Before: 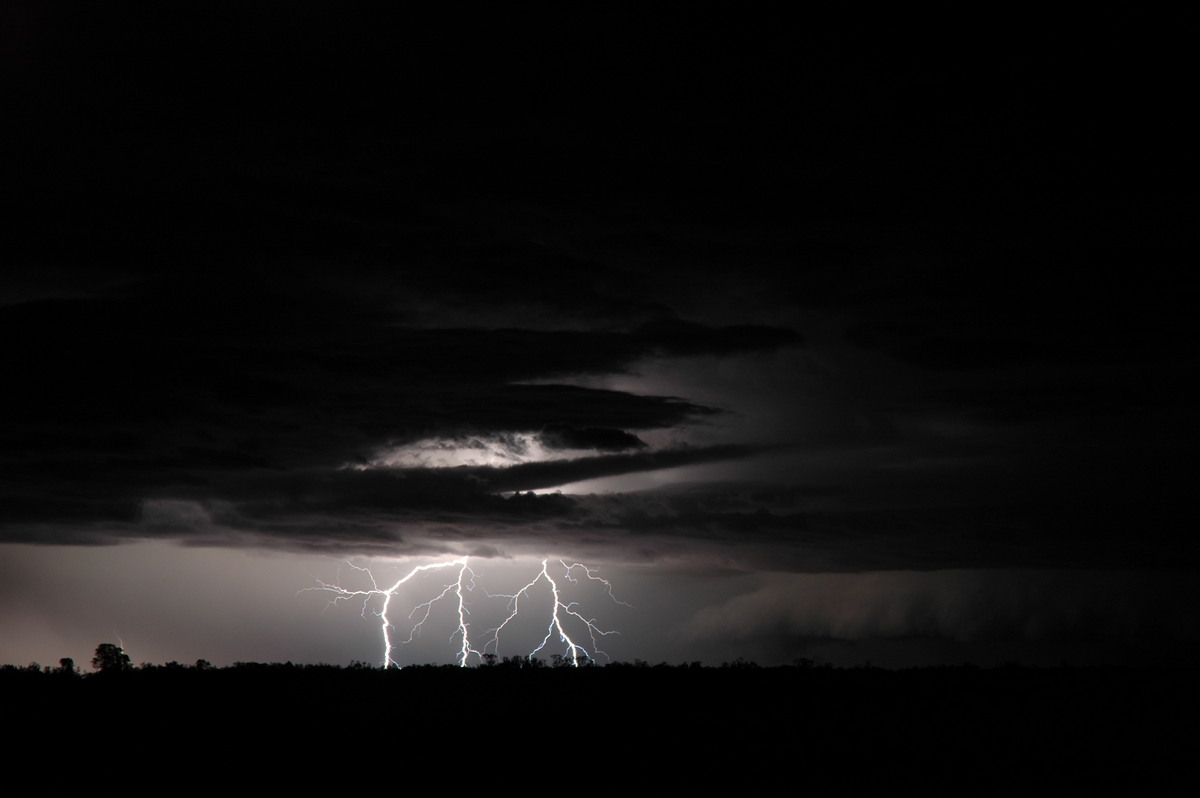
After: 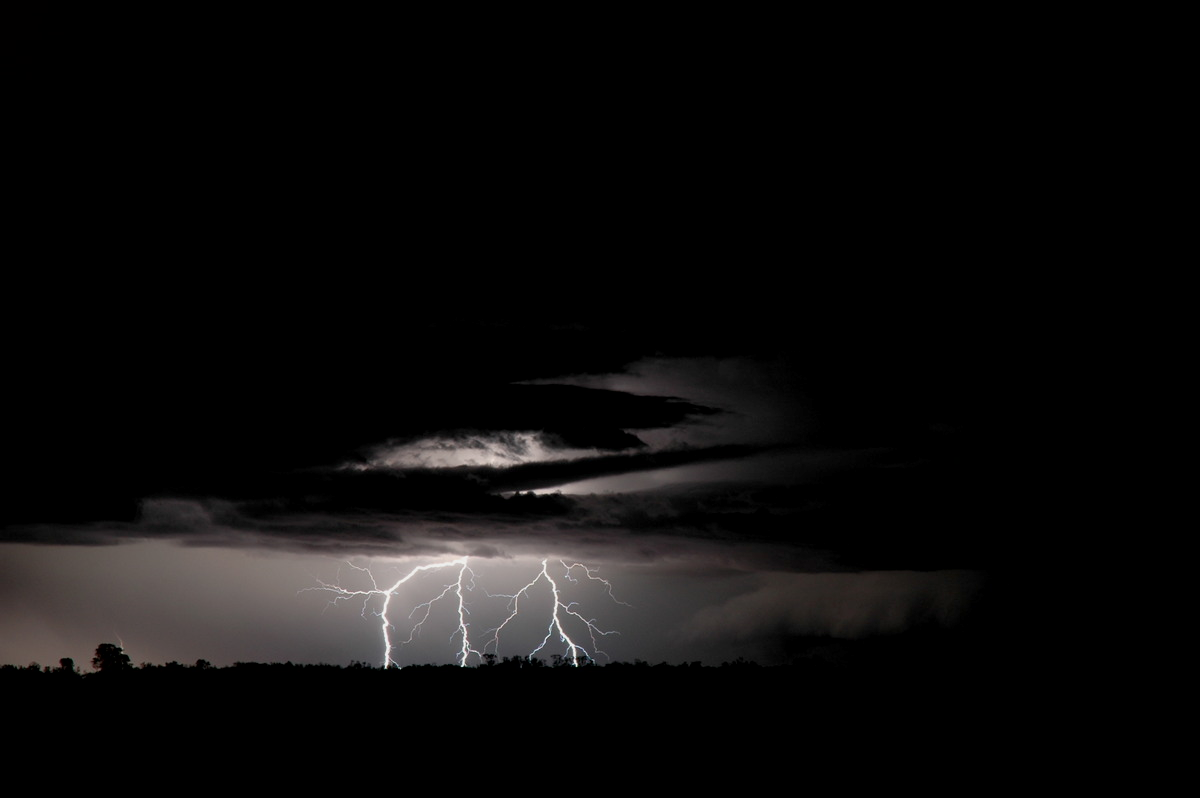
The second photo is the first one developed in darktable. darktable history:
exposure: black level correction 0.006, exposure -0.222 EV, compensate exposure bias true, compensate highlight preservation false
